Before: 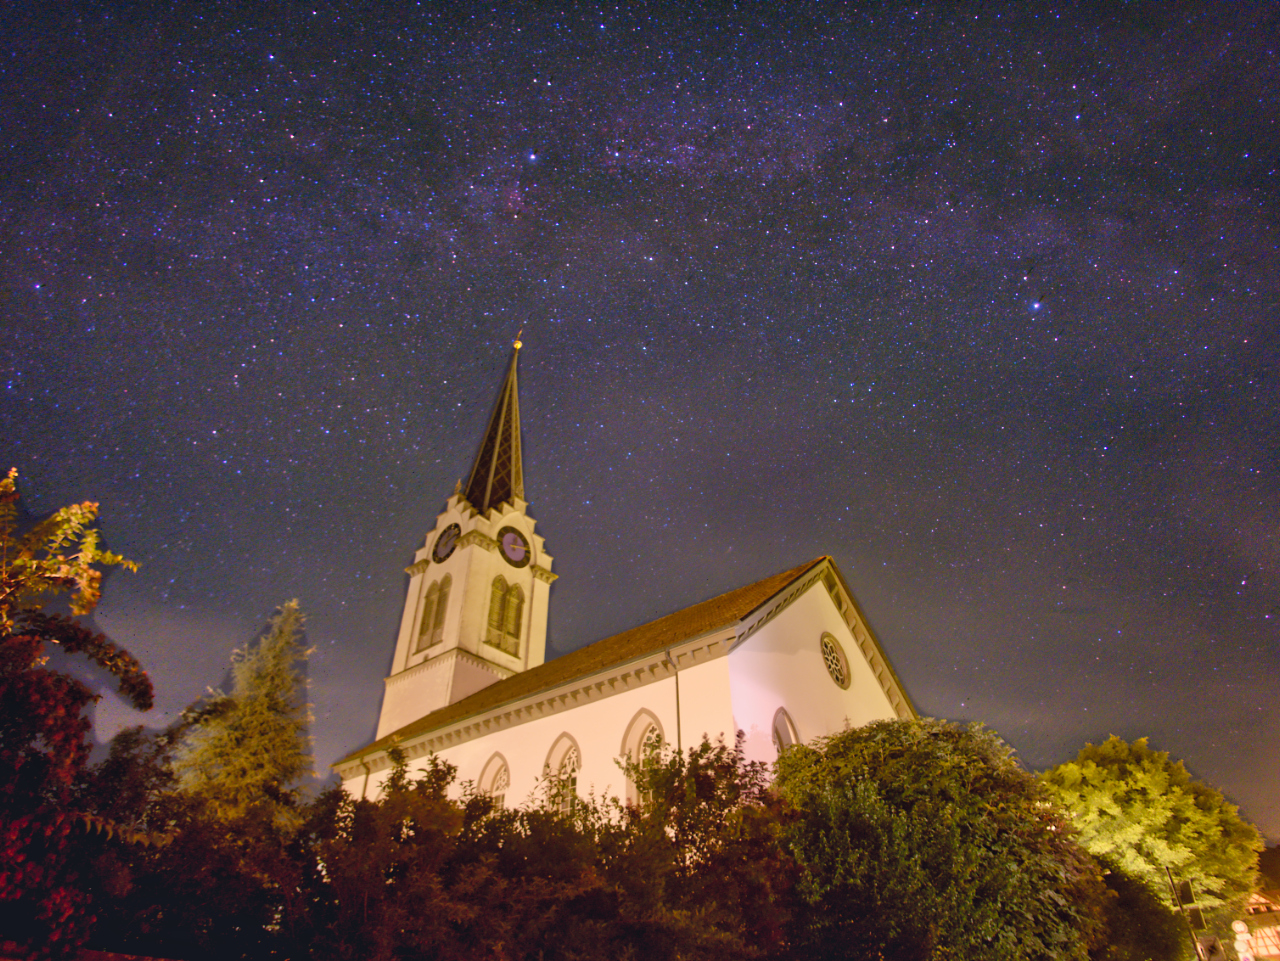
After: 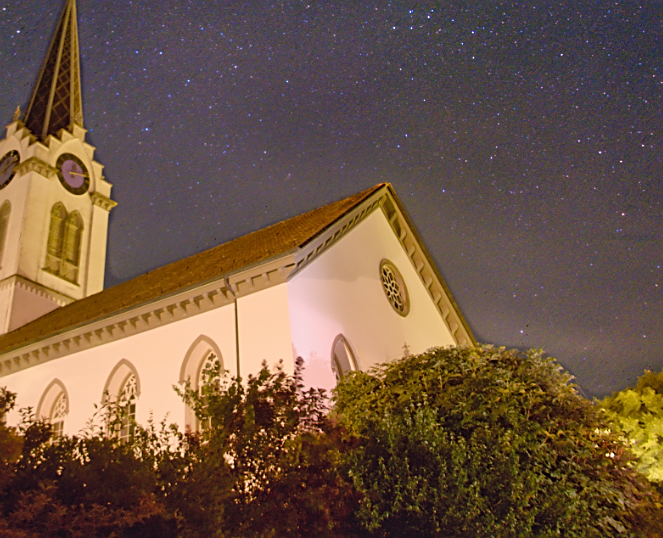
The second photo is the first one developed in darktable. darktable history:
crop: left 34.479%, top 38.822%, right 13.718%, bottom 5.172%
sharpen: radius 1.967
